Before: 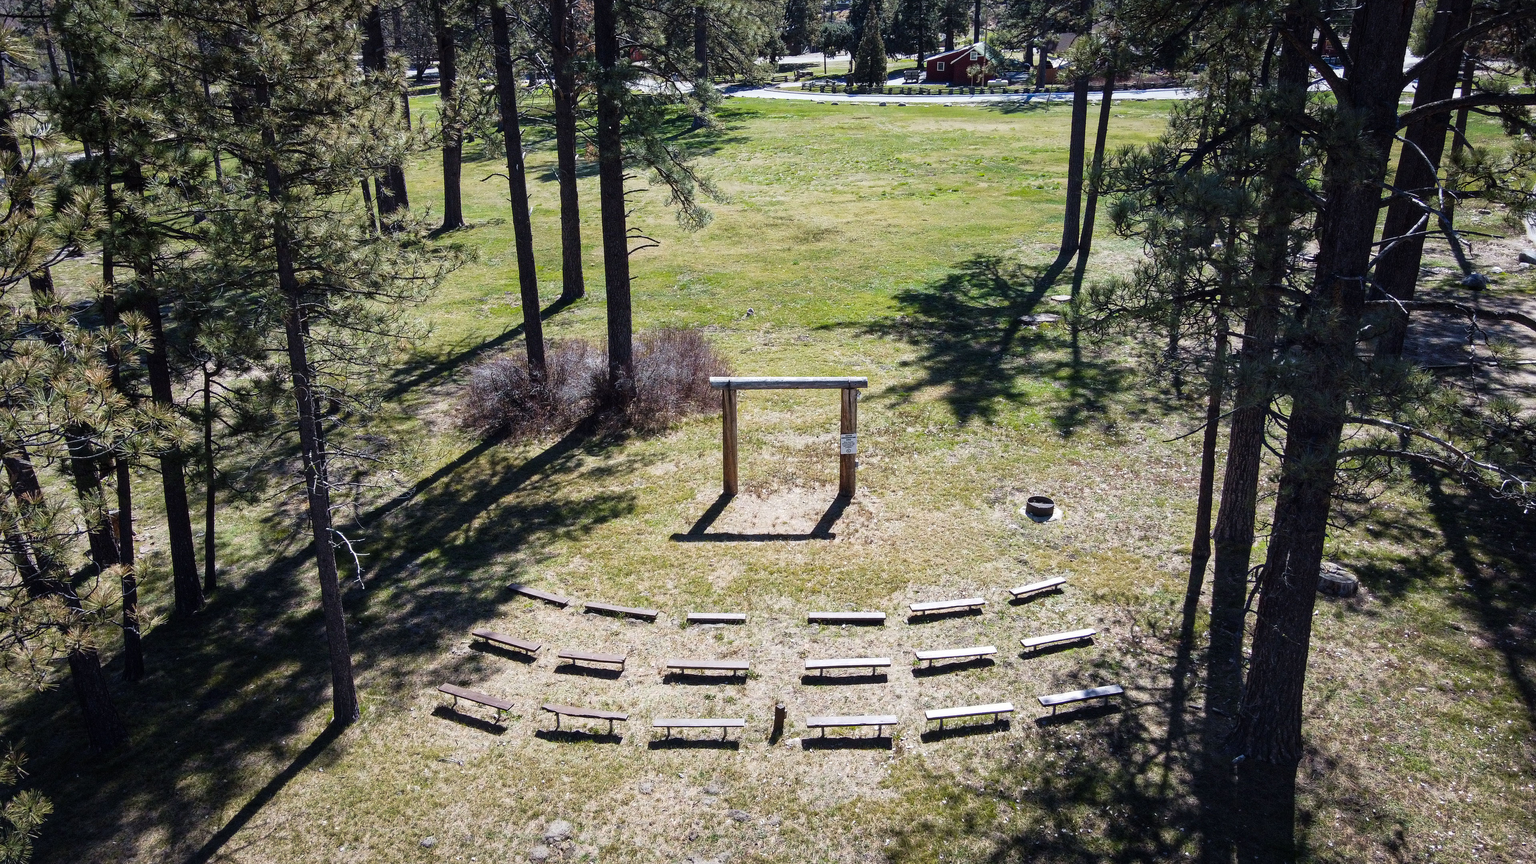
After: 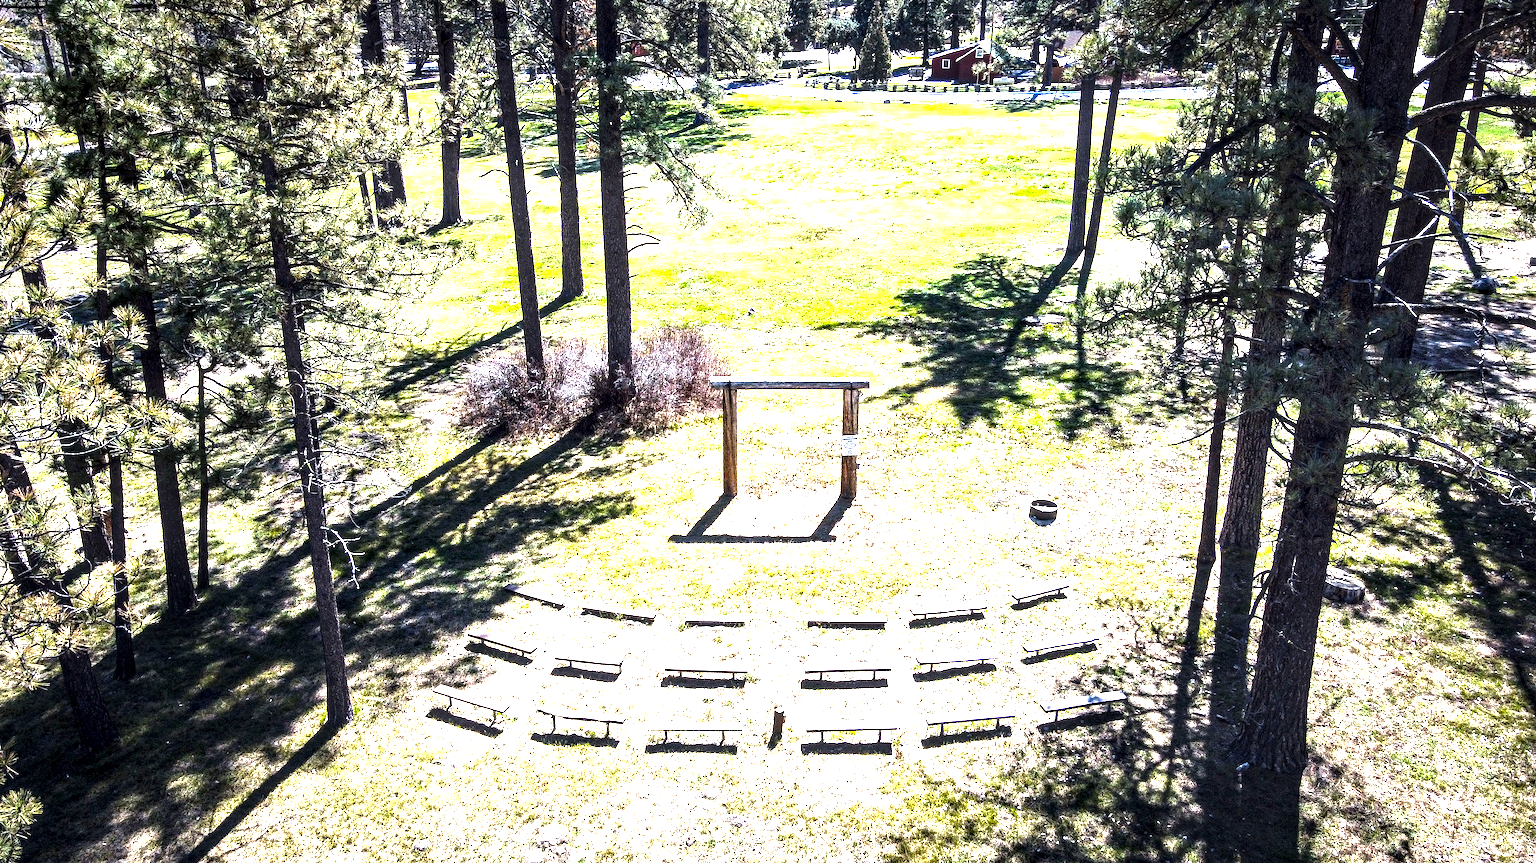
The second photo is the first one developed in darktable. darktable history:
crop and rotate: angle -0.387°
color balance rgb: perceptual saturation grading › global saturation 25.631%, perceptual brilliance grading › global brilliance 20.431%, perceptual brilliance grading › shadows -39.937%
exposure: black level correction 0, exposure 1.2 EV, compensate exposure bias true, compensate highlight preservation false
local contrast: highlights 65%, shadows 53%, detail 168%, midtone range 0.52
